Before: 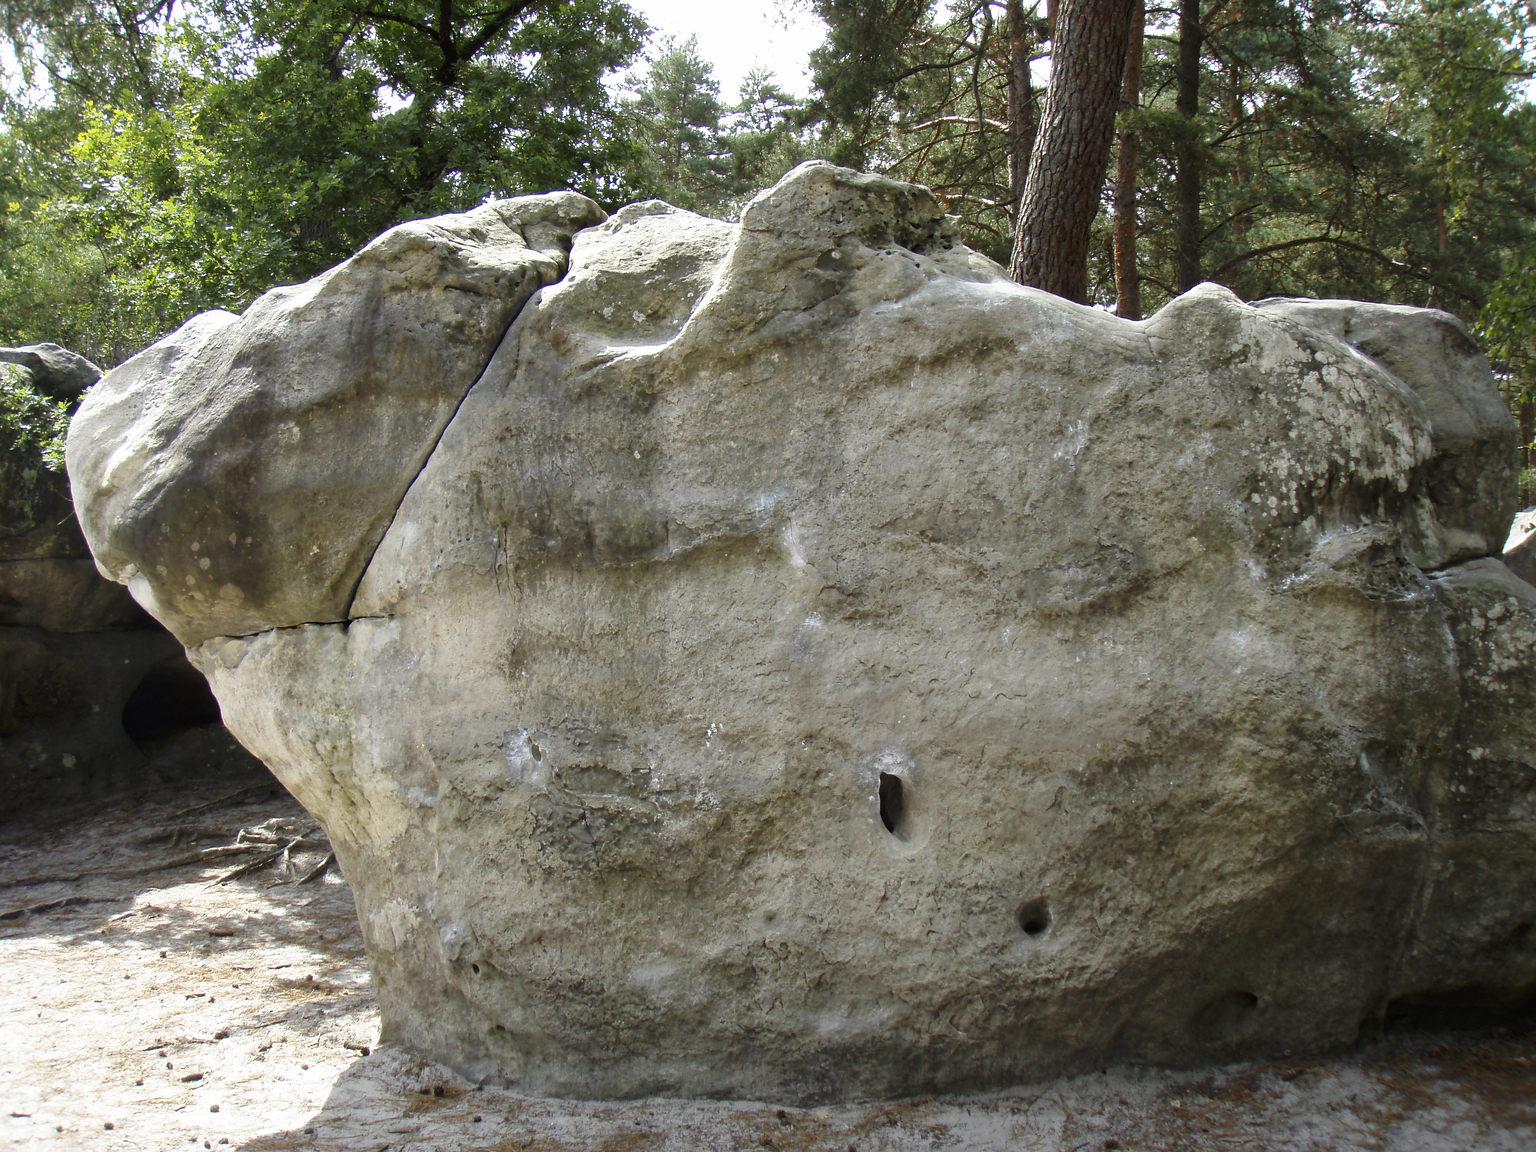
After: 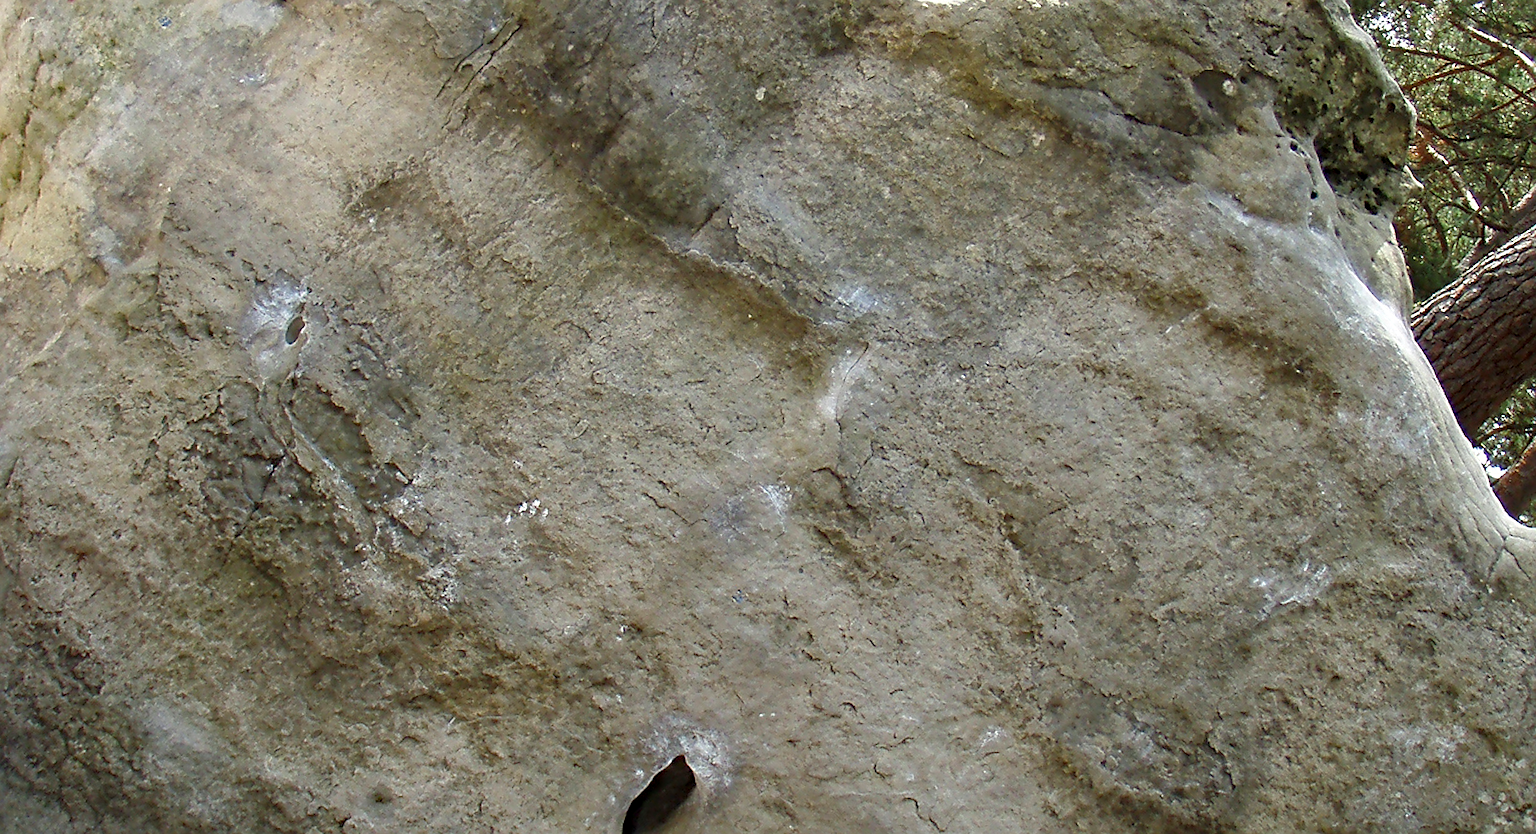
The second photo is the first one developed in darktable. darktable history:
haze removal: compatibility mode true, adaptive false
sharpen: on, module defaults
crop and rotate: angle -44.4°, top 16.48%, right 0.799%, bottom 11.624%
